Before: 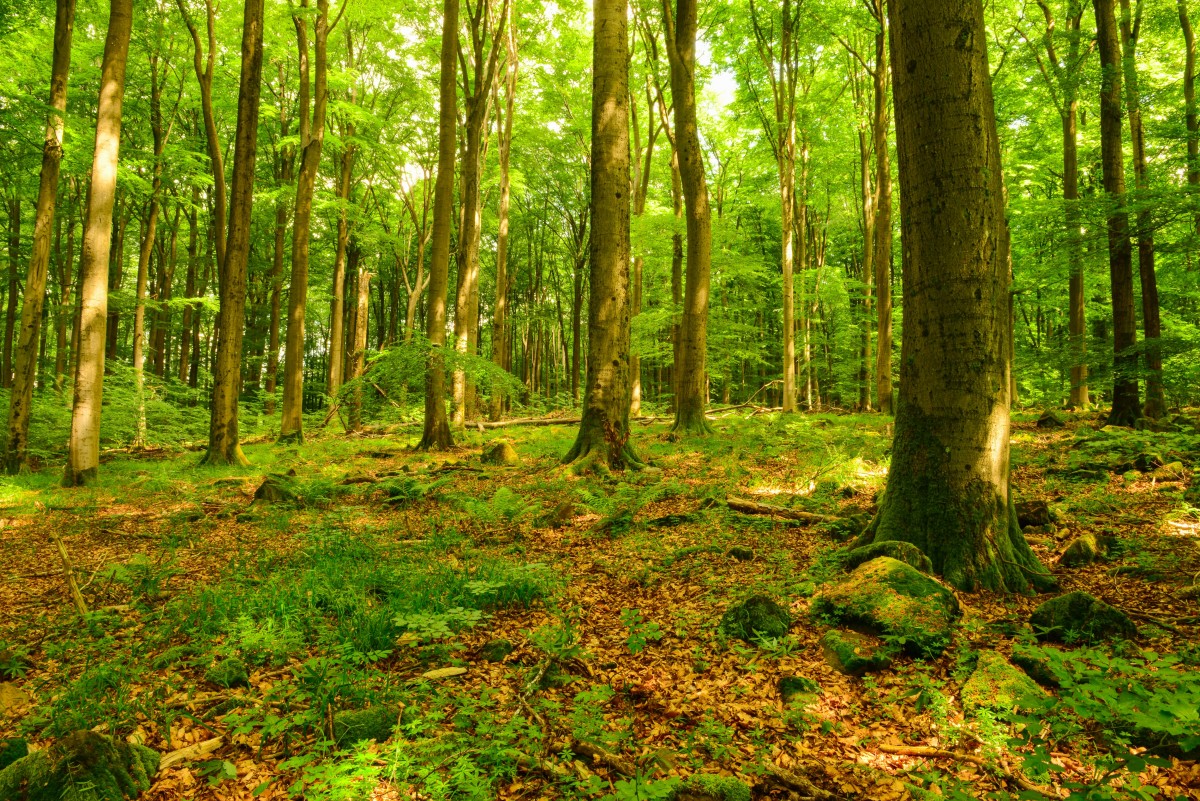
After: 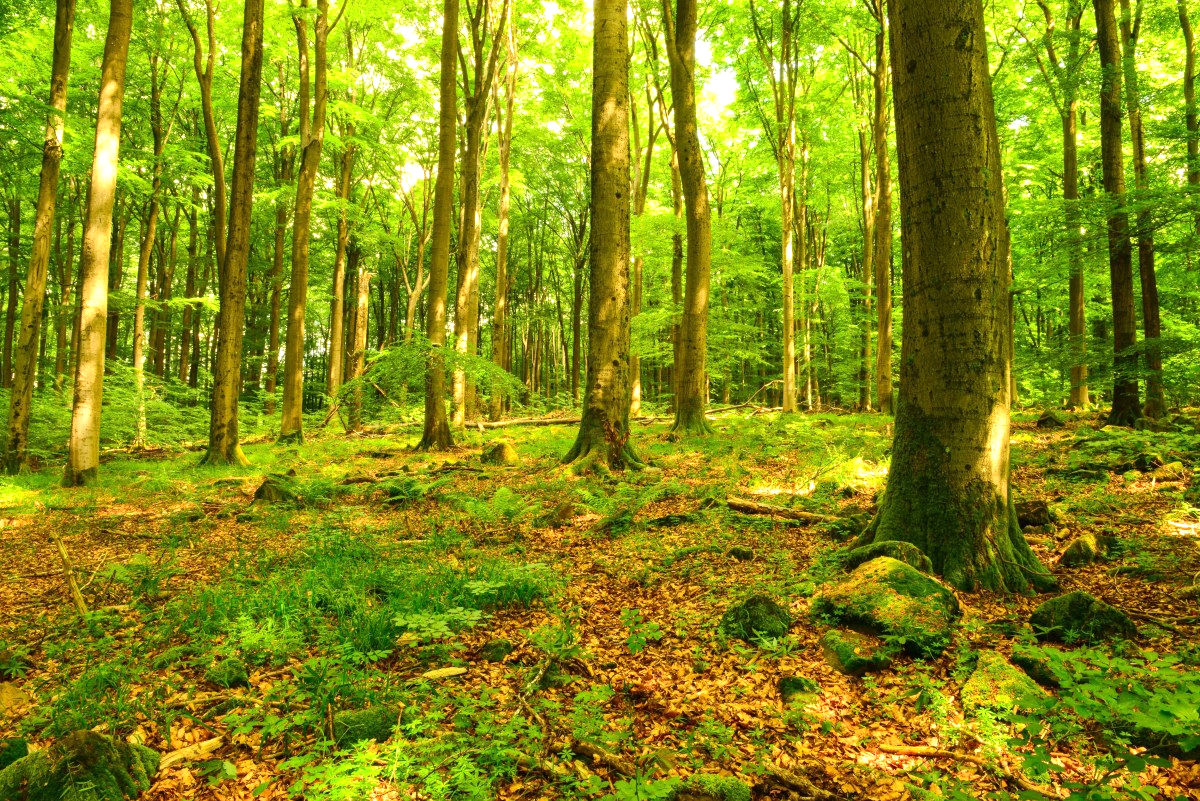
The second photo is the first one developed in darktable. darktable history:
exposure: exposure 0.567 EV, compensate highlight preservation false
